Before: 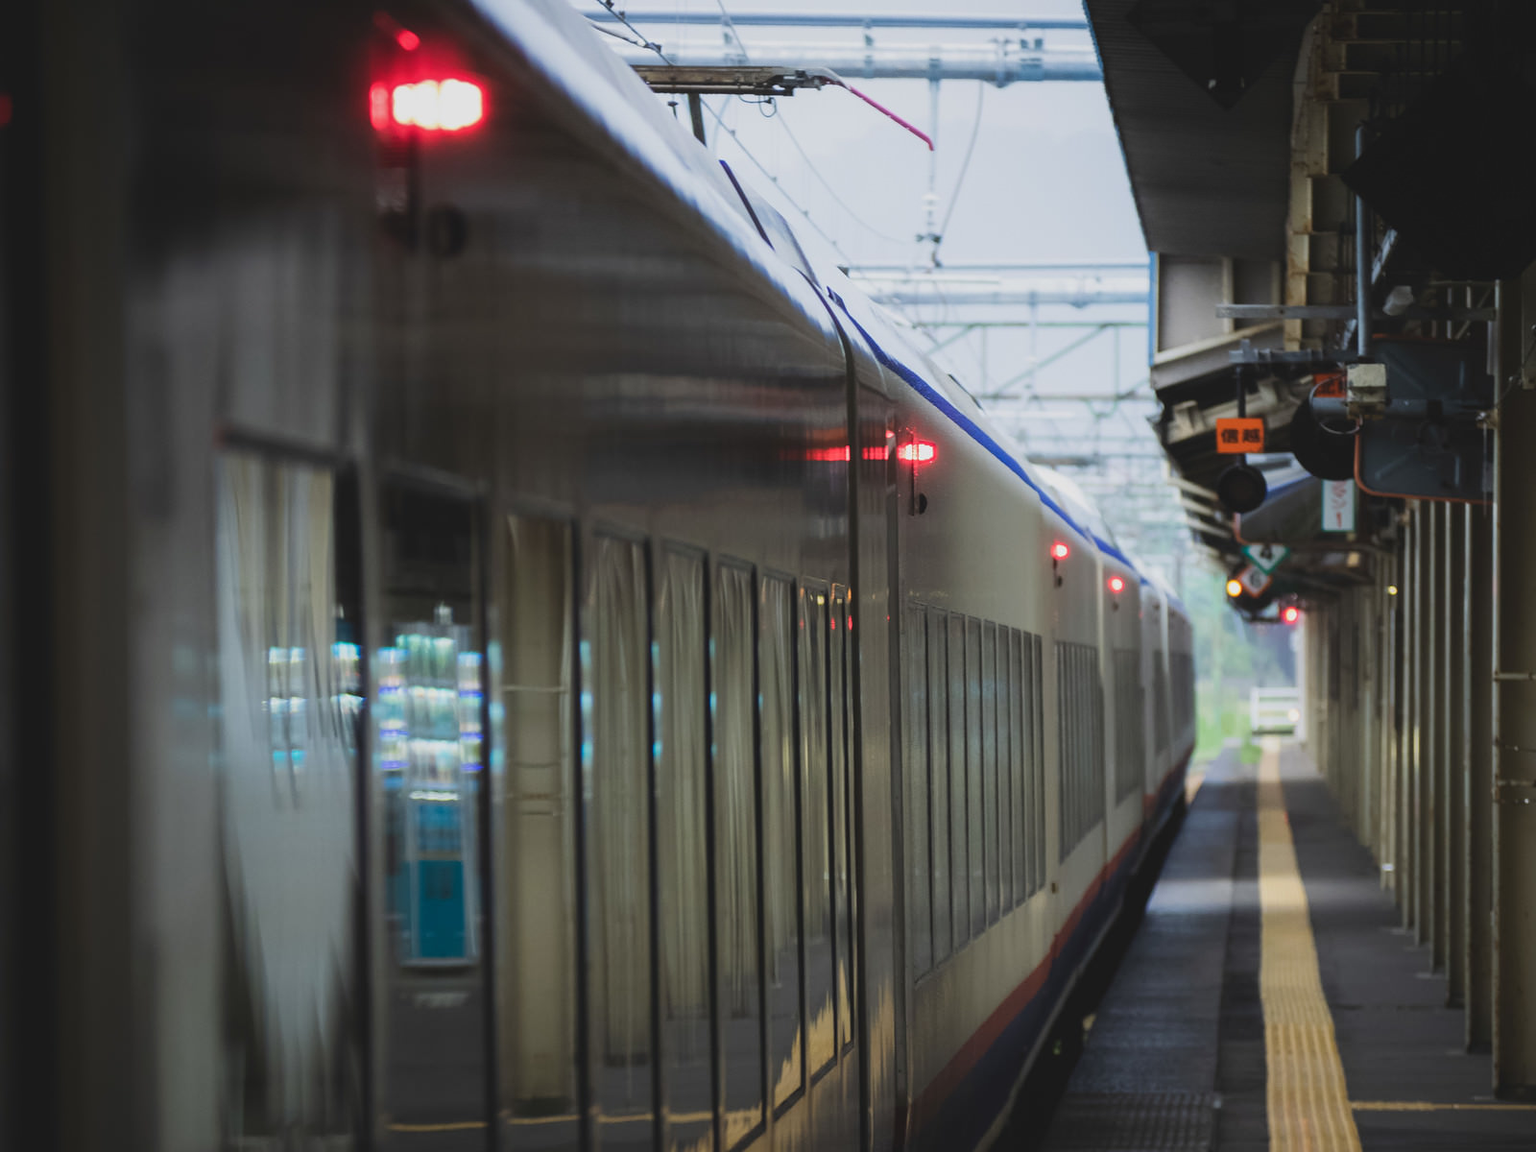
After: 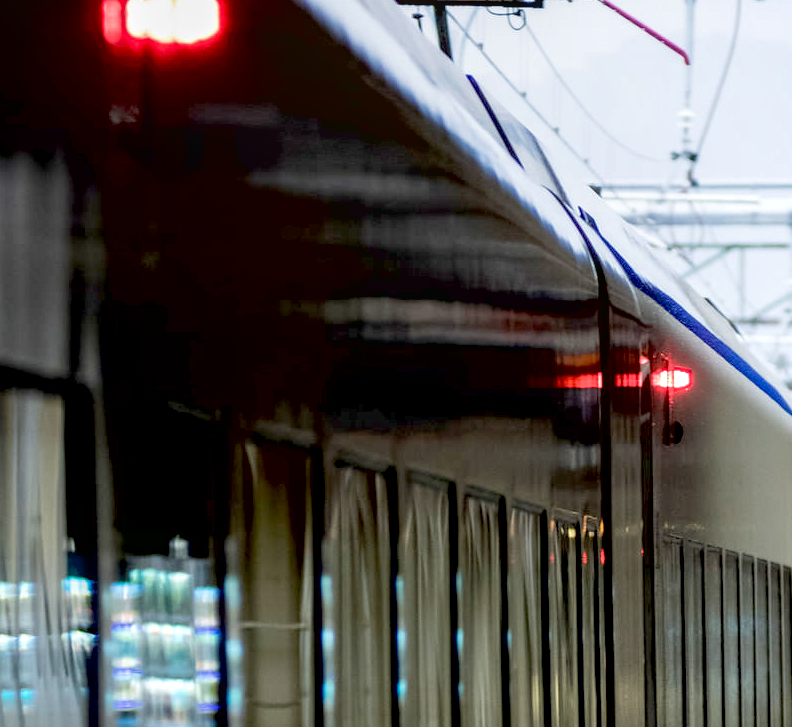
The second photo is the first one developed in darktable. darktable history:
exposure: black level correction 0.039, exposure 0.5 EV, compensate highlight preservation false
crop: left 17.735%, top 7.69%, right 32.719%, bottom 31.668%
local contrast: on, module defaults
contrast brightness saturation: saturation -0.095
